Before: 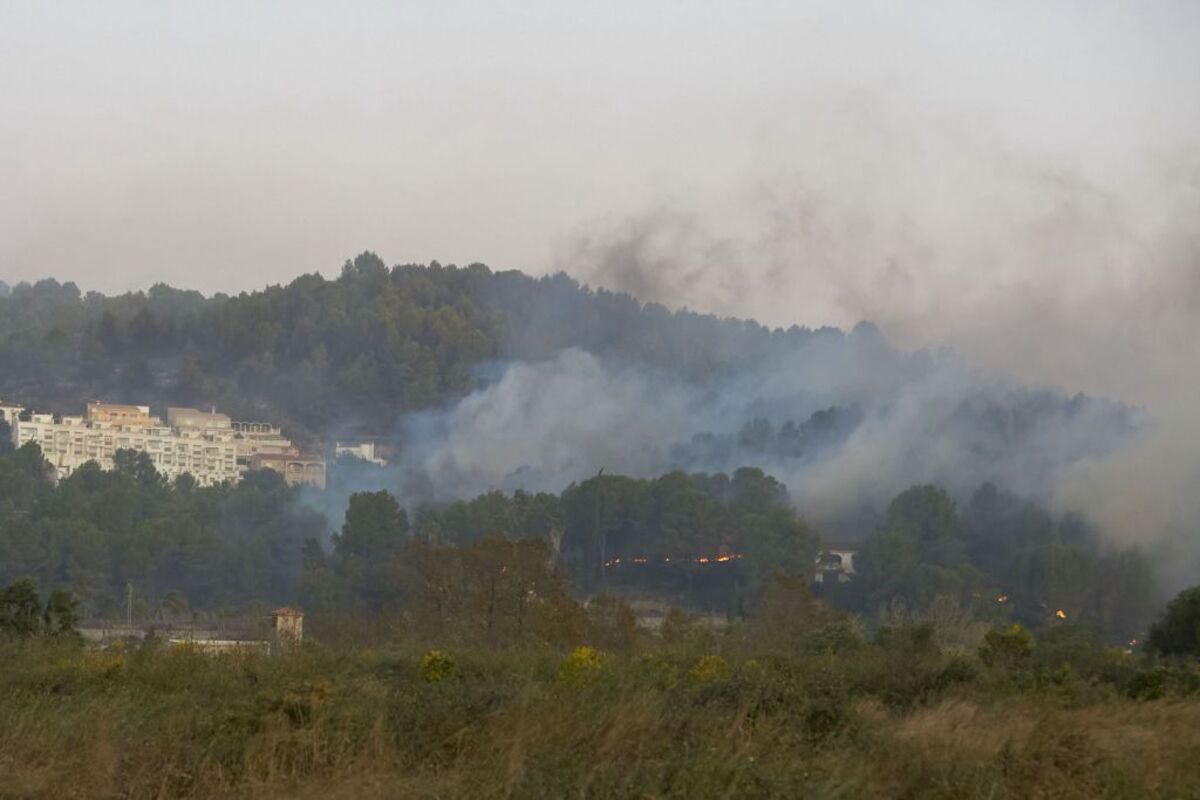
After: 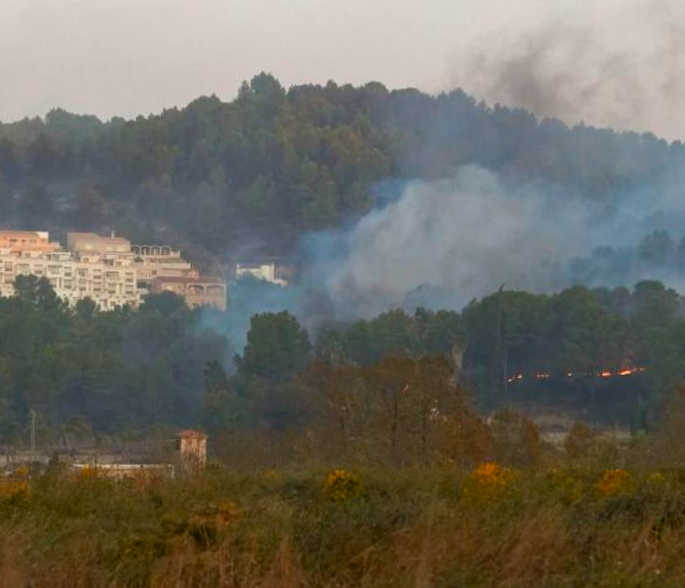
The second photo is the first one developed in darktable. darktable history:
crop: left 8.966%, top 23.852%, right 34.699%, bottom 4.703%
color zones: curves: ch1 [(0, 0.469) (0.072, 0.457) (0.243, 0.494) (0.429, 0.5) (0.571, 0.5) (0.714, 0.5) (0.857, 0.5) (1, 0.469)]; ch2 [(0, 0.499) (0.143, 0.467) (0.242, 0.436) (0.429, 0.493) (0.571, 0.5) (0.714, 0.5) (0.857, 0.5) (1, 0.499)]
rotate and perspective: rotation -1.17°, automatic cropping off
color balance: contrast 6.48%, output saturation 113.3%
